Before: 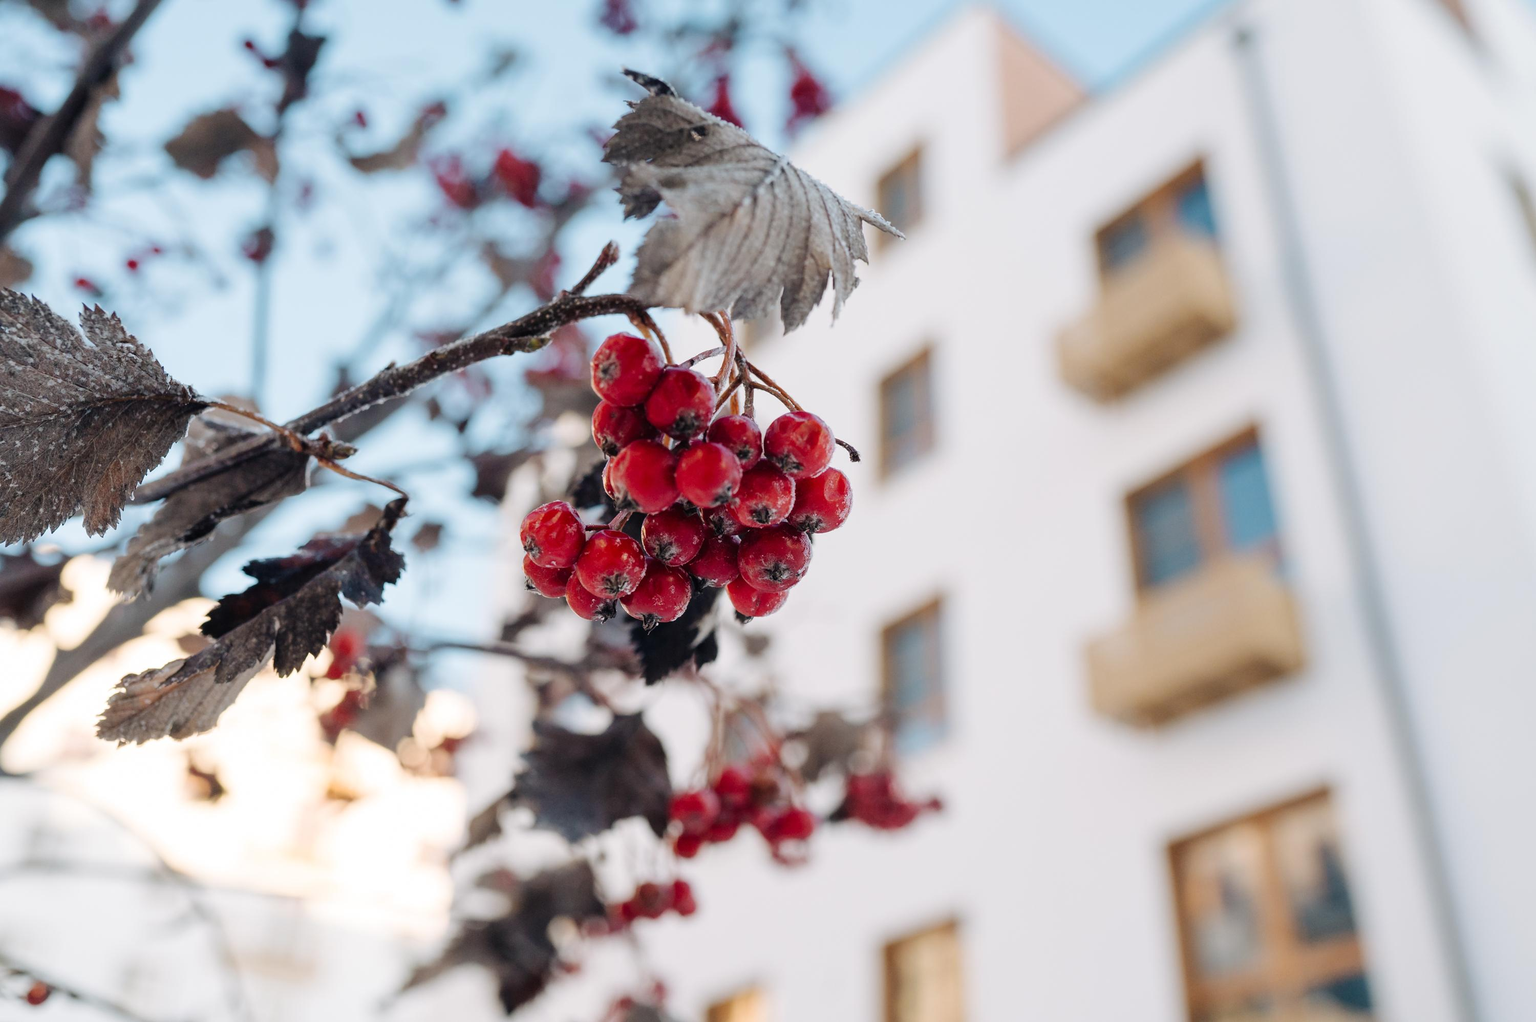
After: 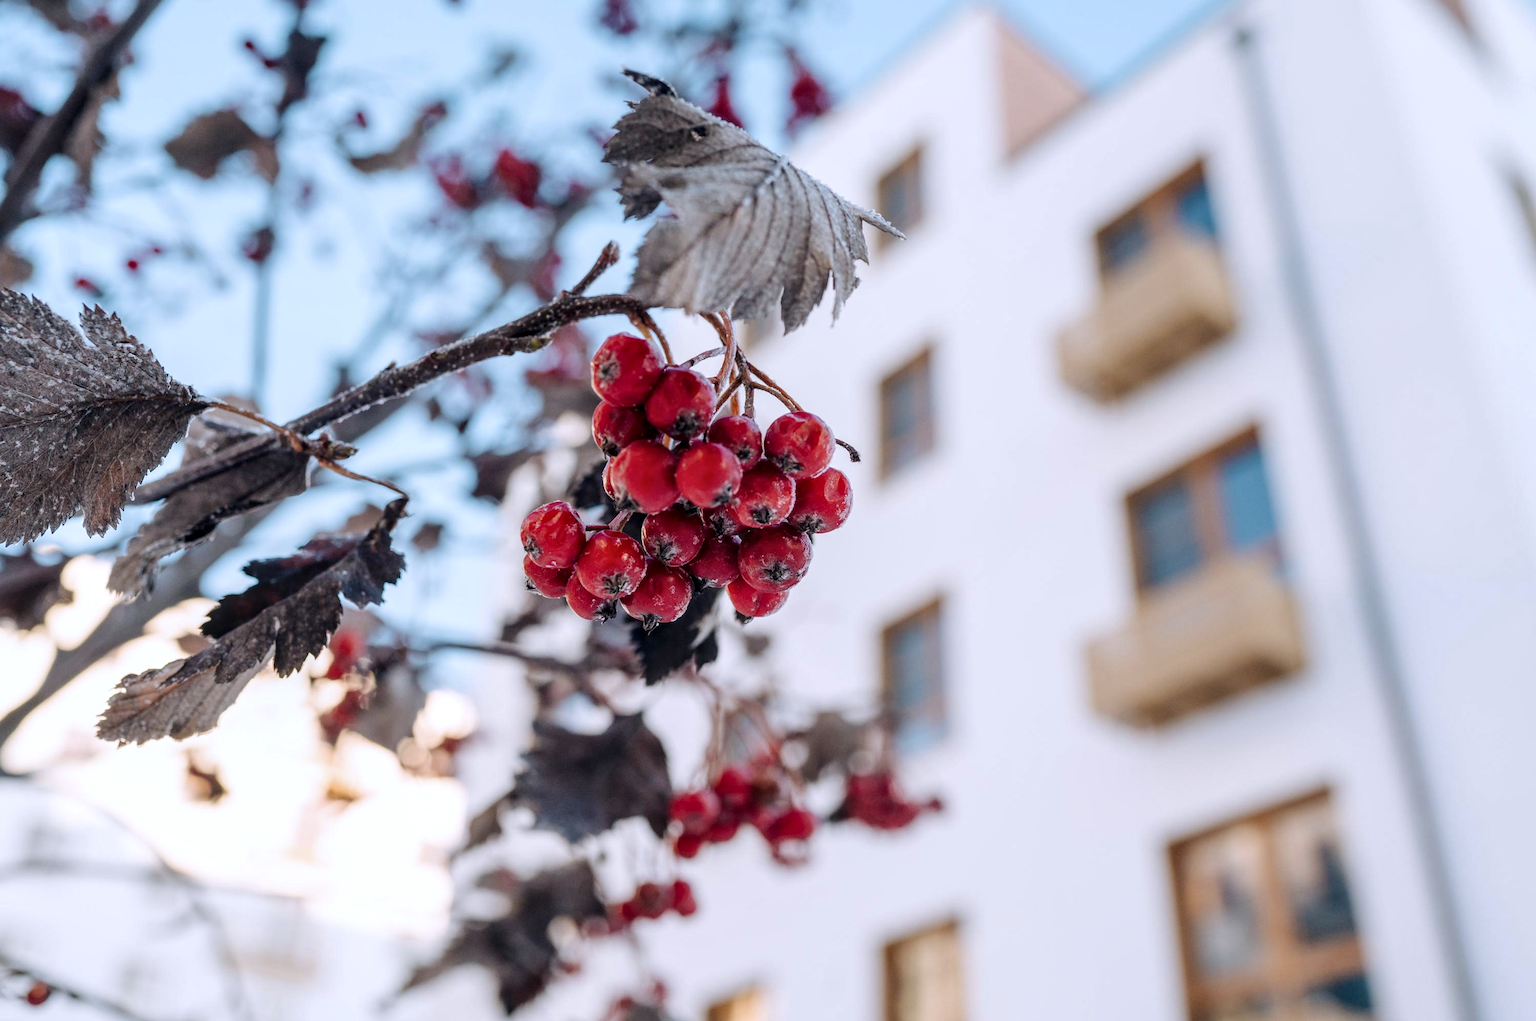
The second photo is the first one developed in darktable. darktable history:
local contrast: detail 130%
color calibration: illuminant as shot in camera, x 0.358, y 0.373, temperature 4628.91 K
